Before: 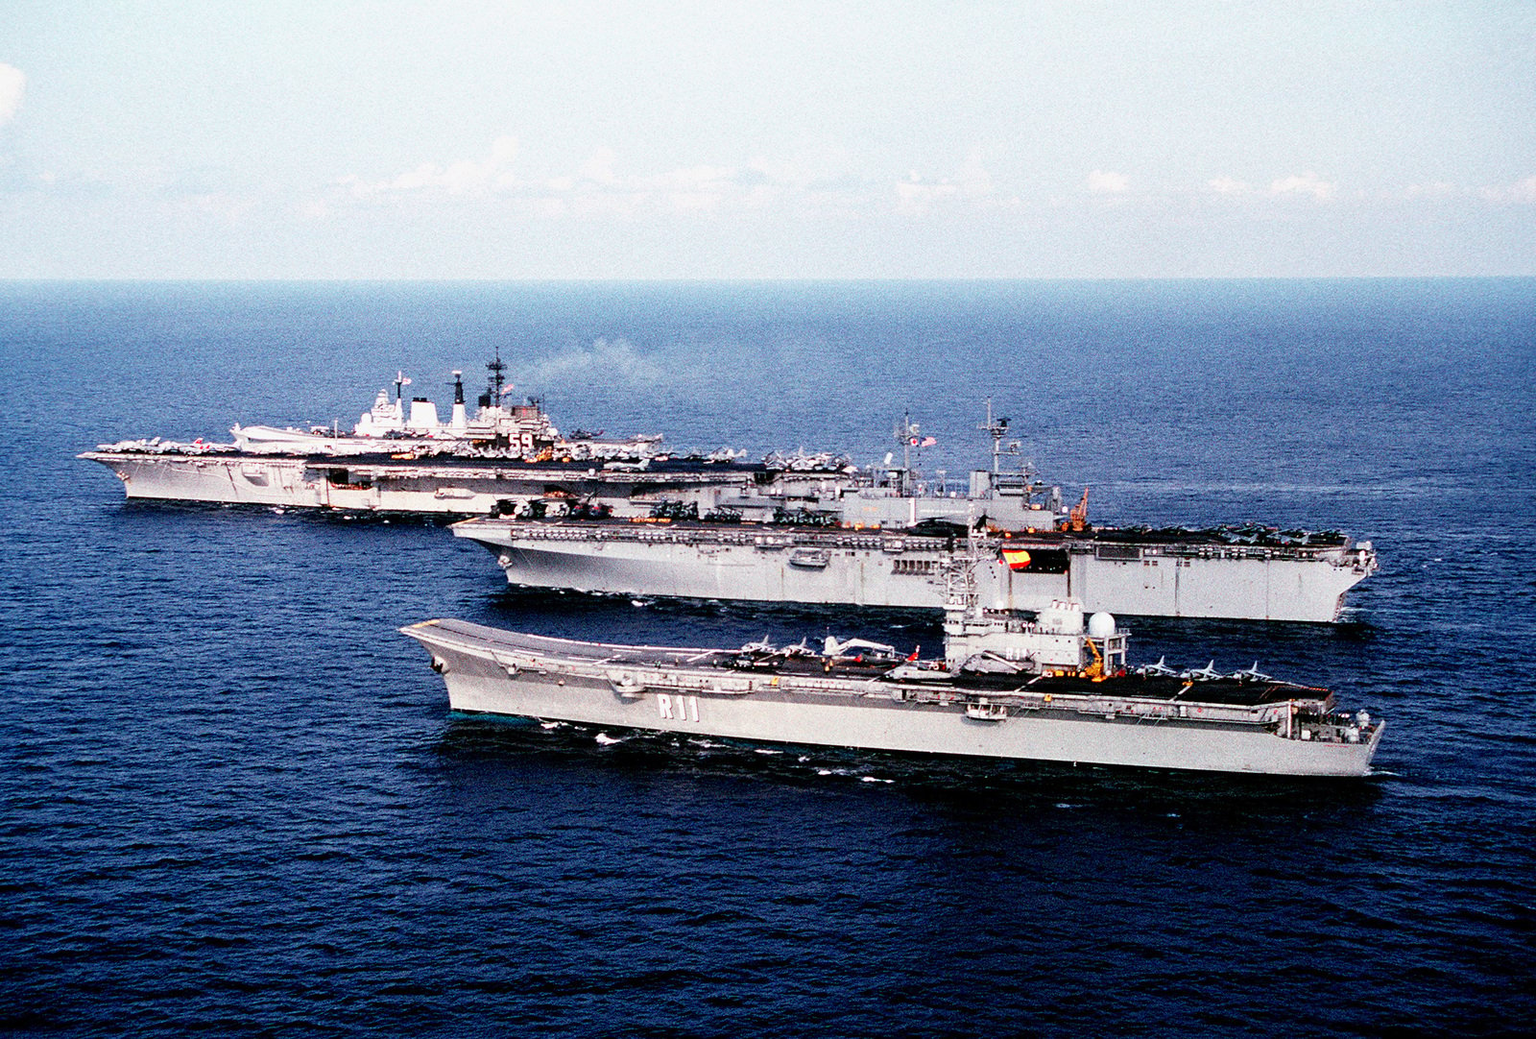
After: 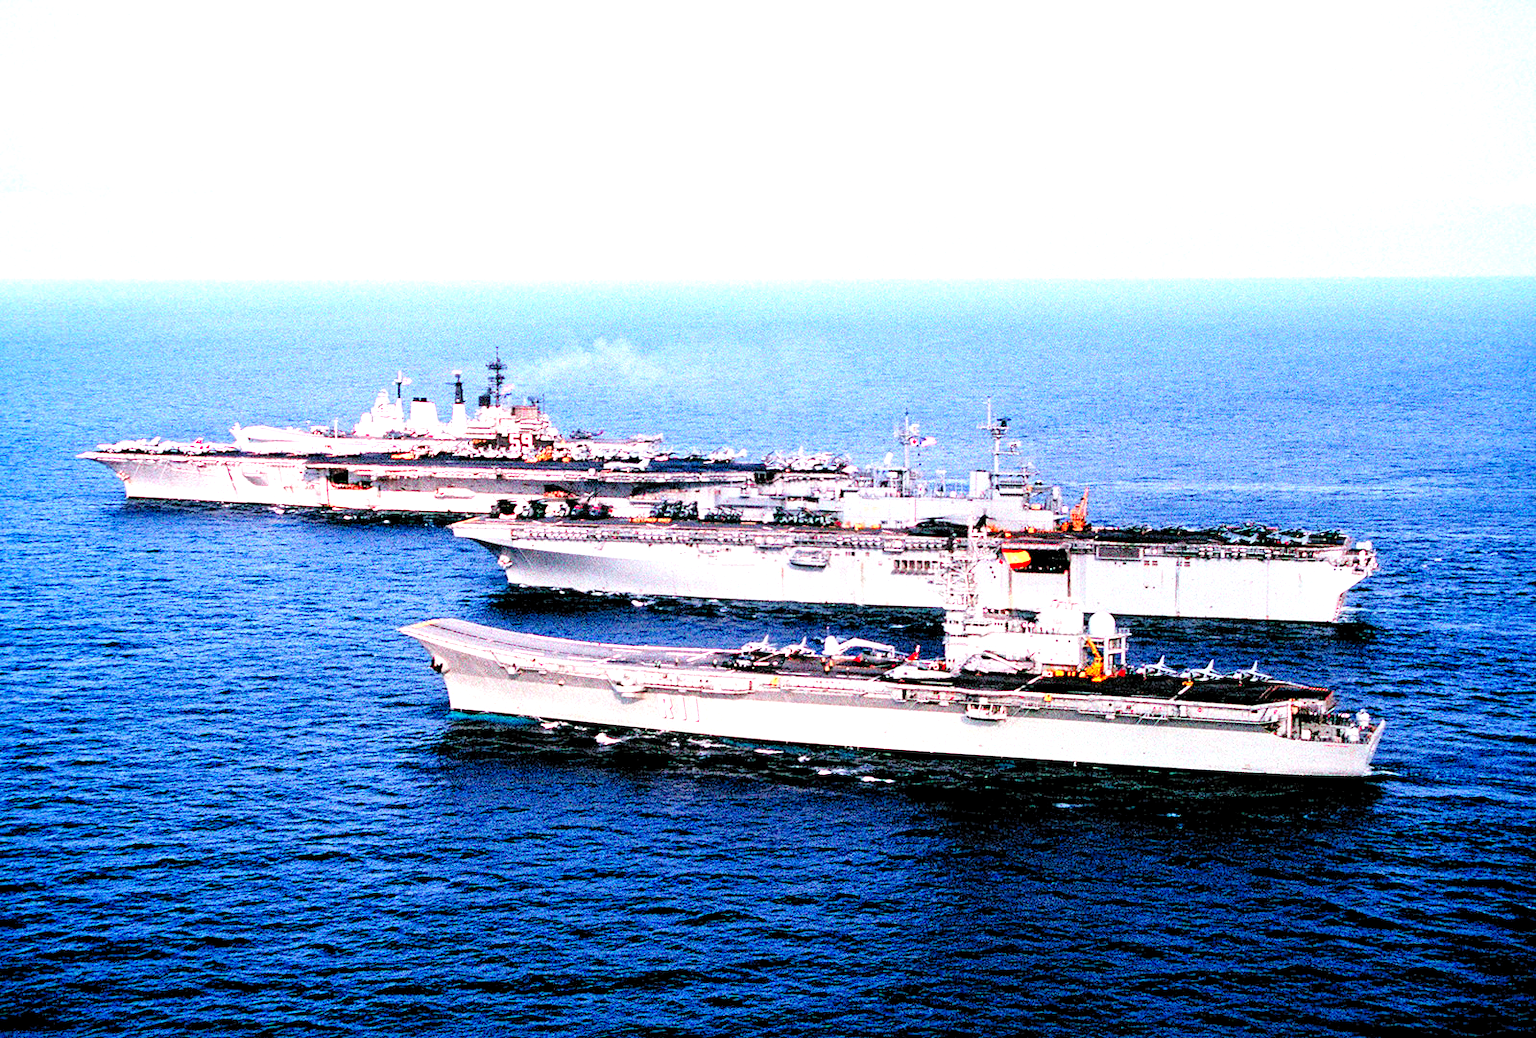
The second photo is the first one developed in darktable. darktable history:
levels: levels [0.036, 0.364, 0.827]
tone equalizer: edges refinement/feathering 500, mask exposure compensation -1.57 EV, preserve details no
contrast brightness saturation: brightness 0.091, saturation 0.193
local contrast: mode bilateral grid, contrast 27, coarseness 17, detail 116%, midtone range 0.2
